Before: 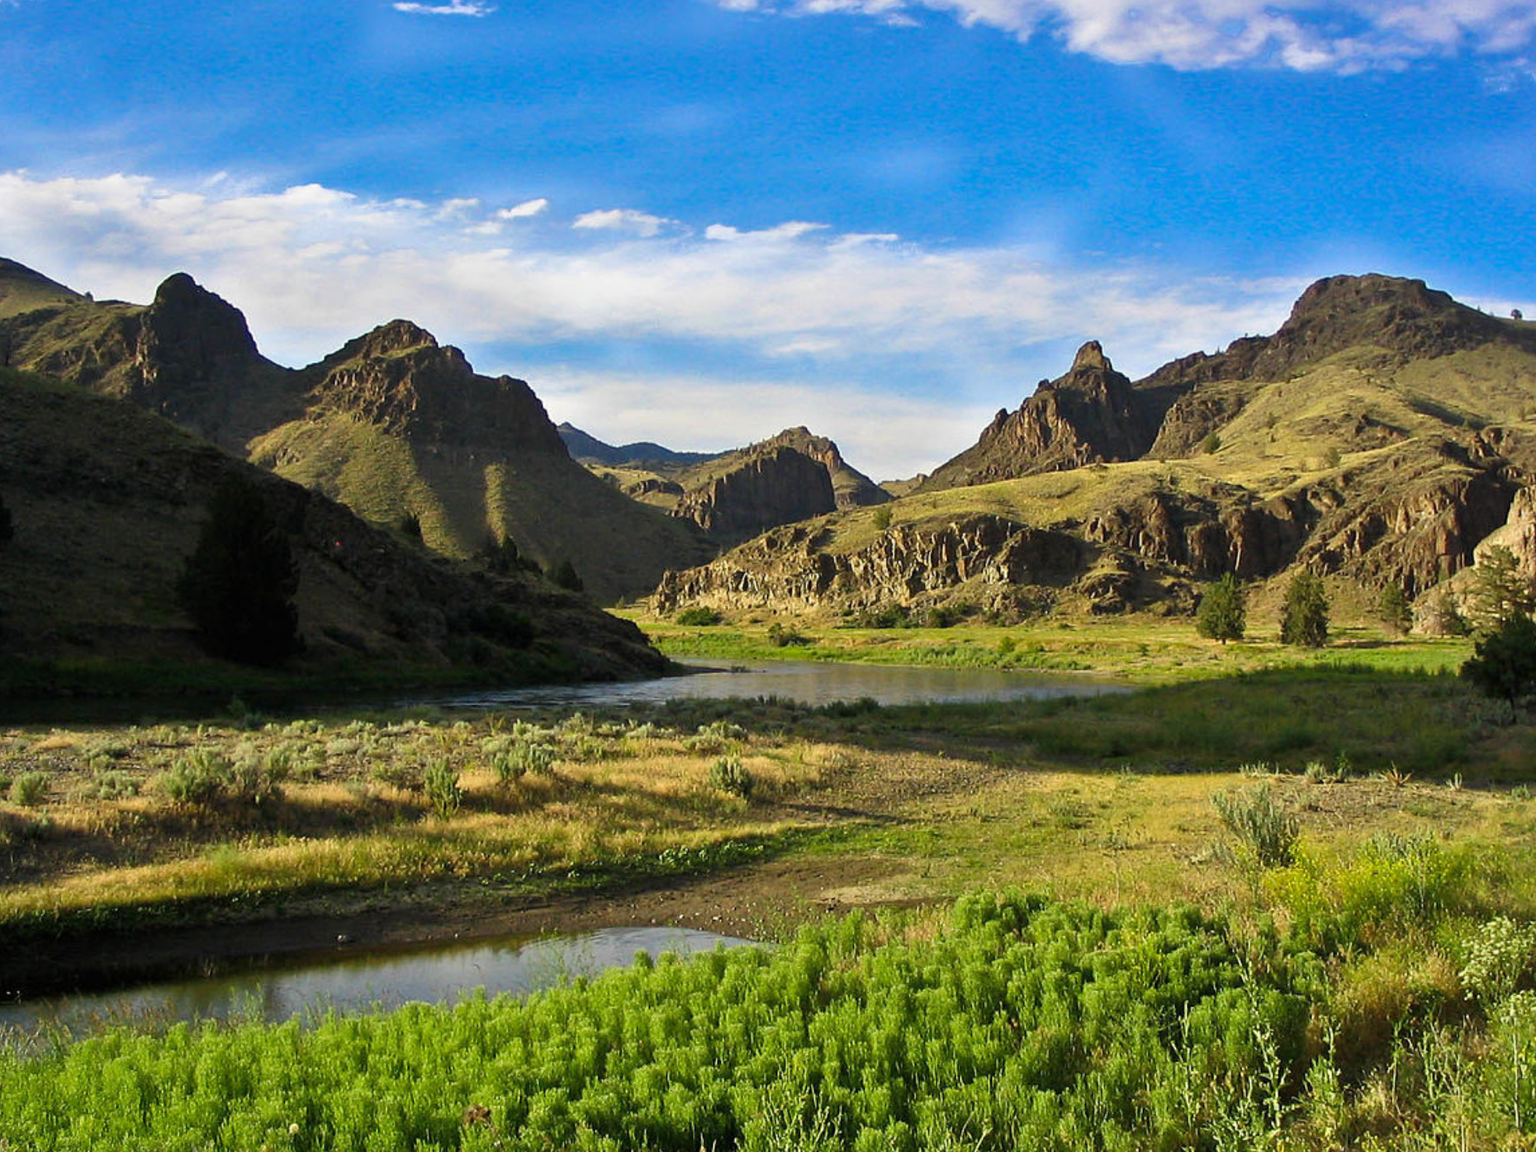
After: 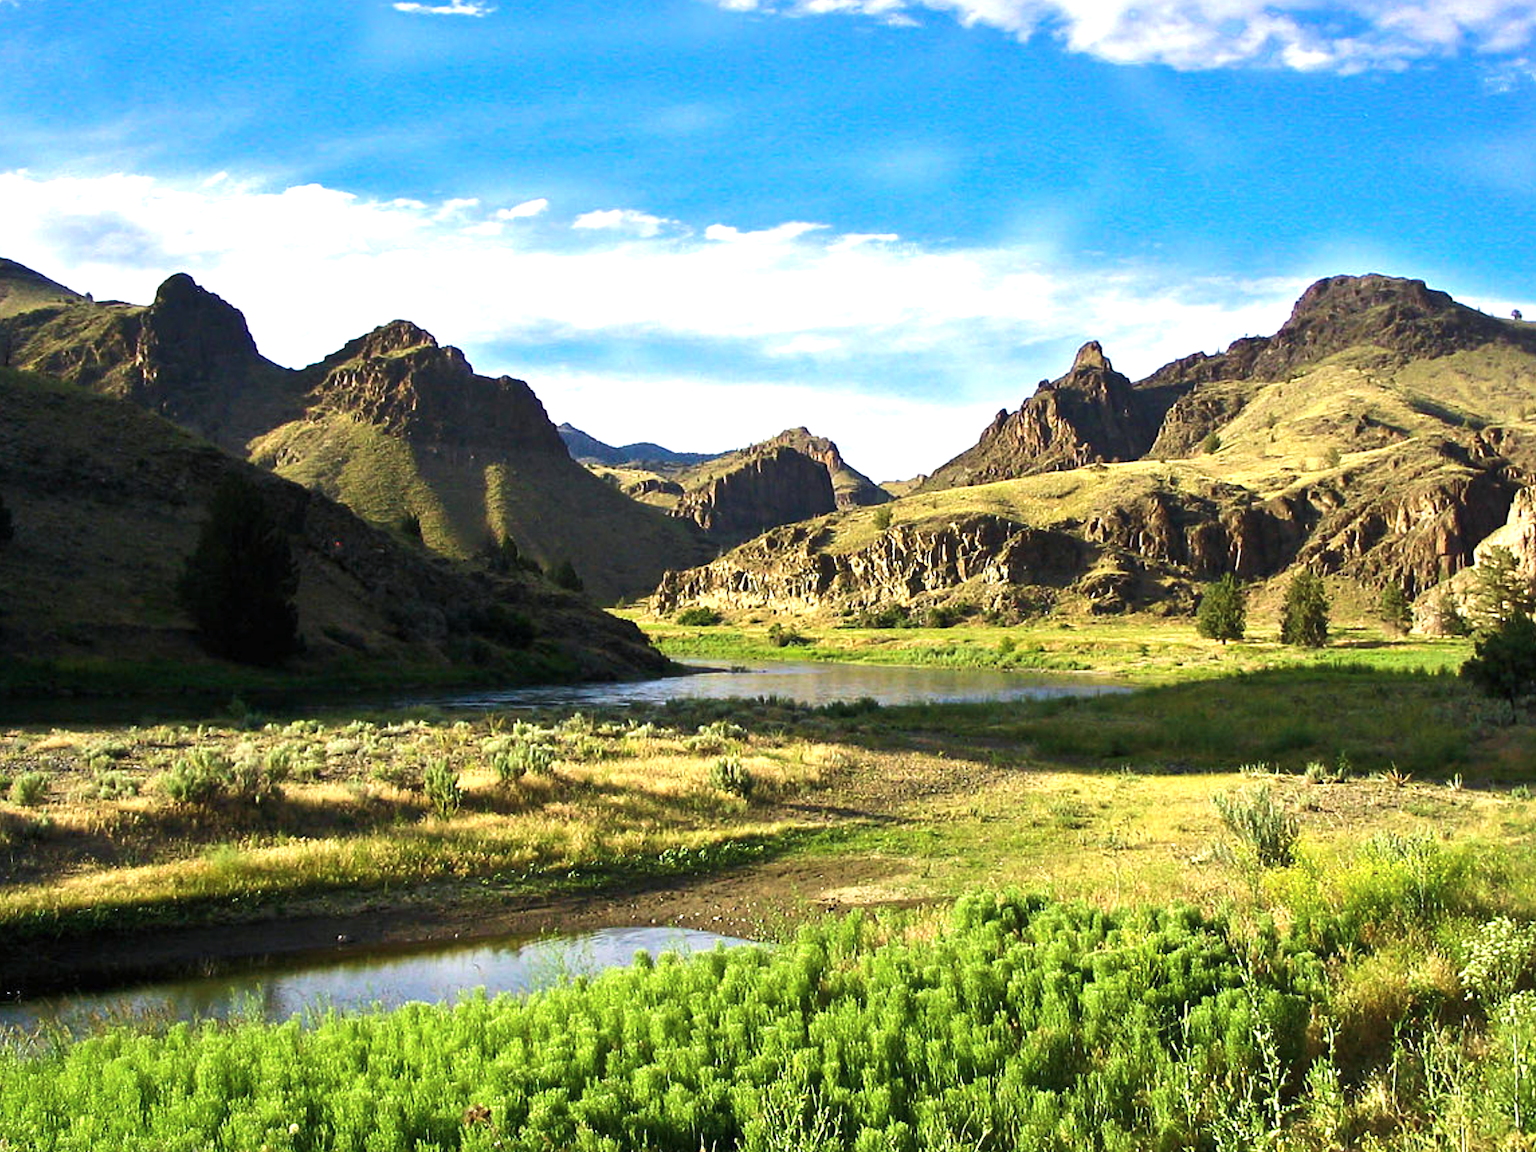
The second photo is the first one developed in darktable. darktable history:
velvia: on, module defaults
color calibration: illuminant as shot in camera, x 0.358, y 0.373, temperature 4628.91 K
exposure: exposure 0.296 EV, compensate exposure bias true, compensate highlight preservation false
tone equalizer: -8 EV 0.001 EV, -7 EV -0.003 EV, -6 EV 0.005 EV, -5 EV -0.046 EV, -4 EV -0.096 EV, -3 EV -0.147 EV, -2 EV 0.268 EV, -1 EV 0.706 EV, +0 EV 0.516 EV
